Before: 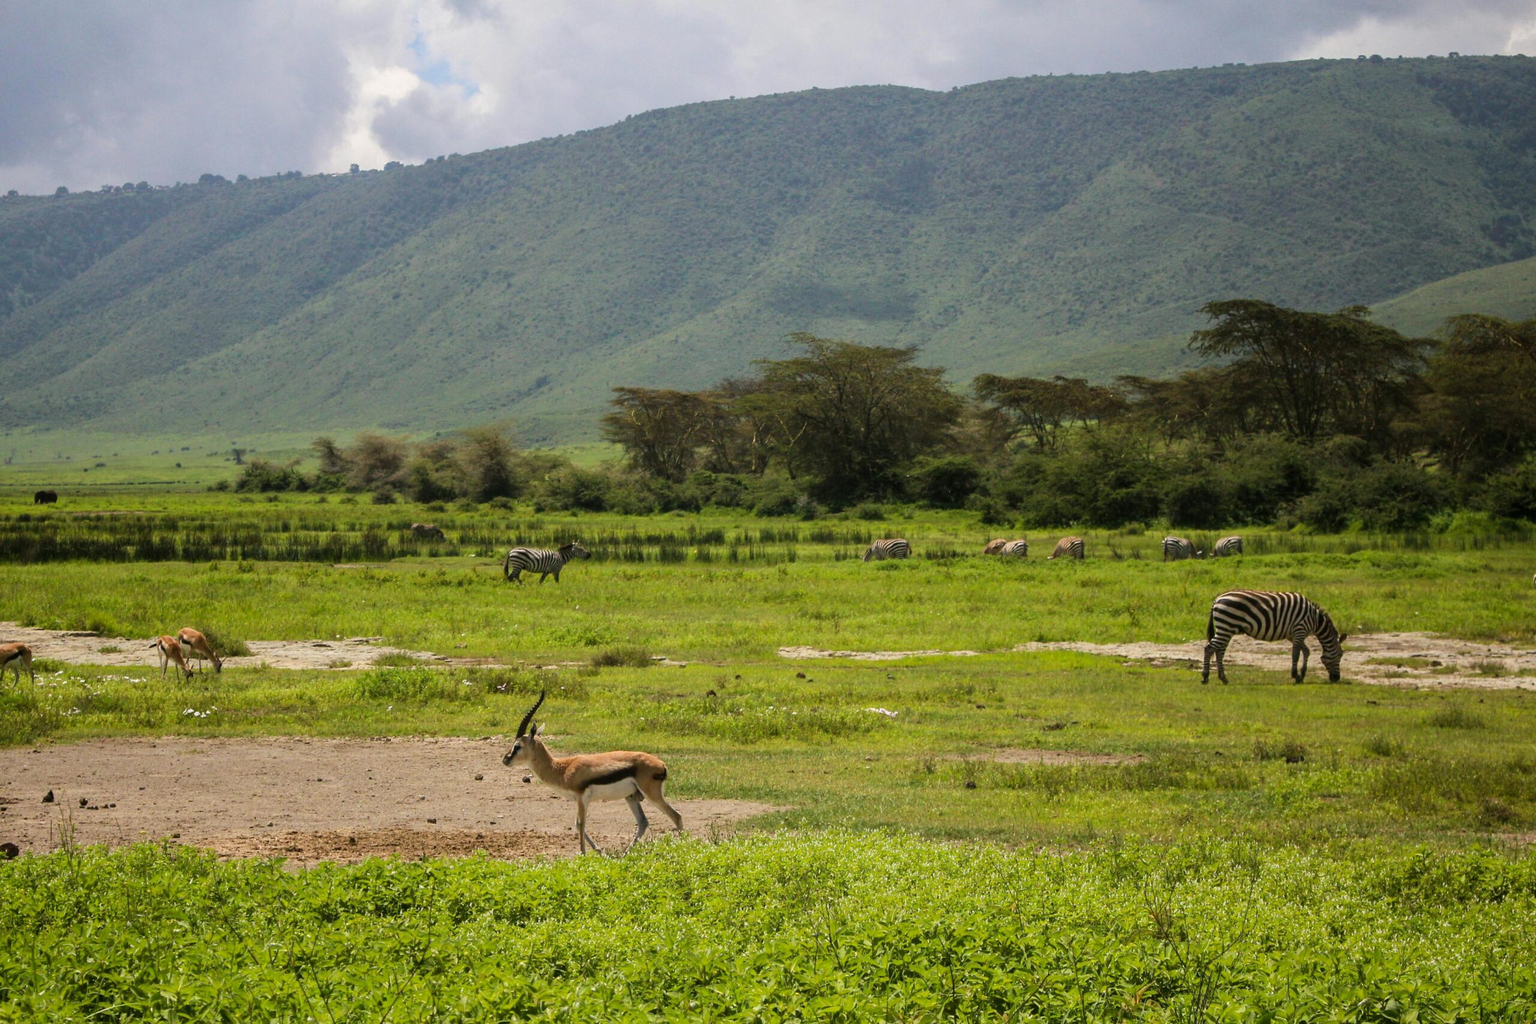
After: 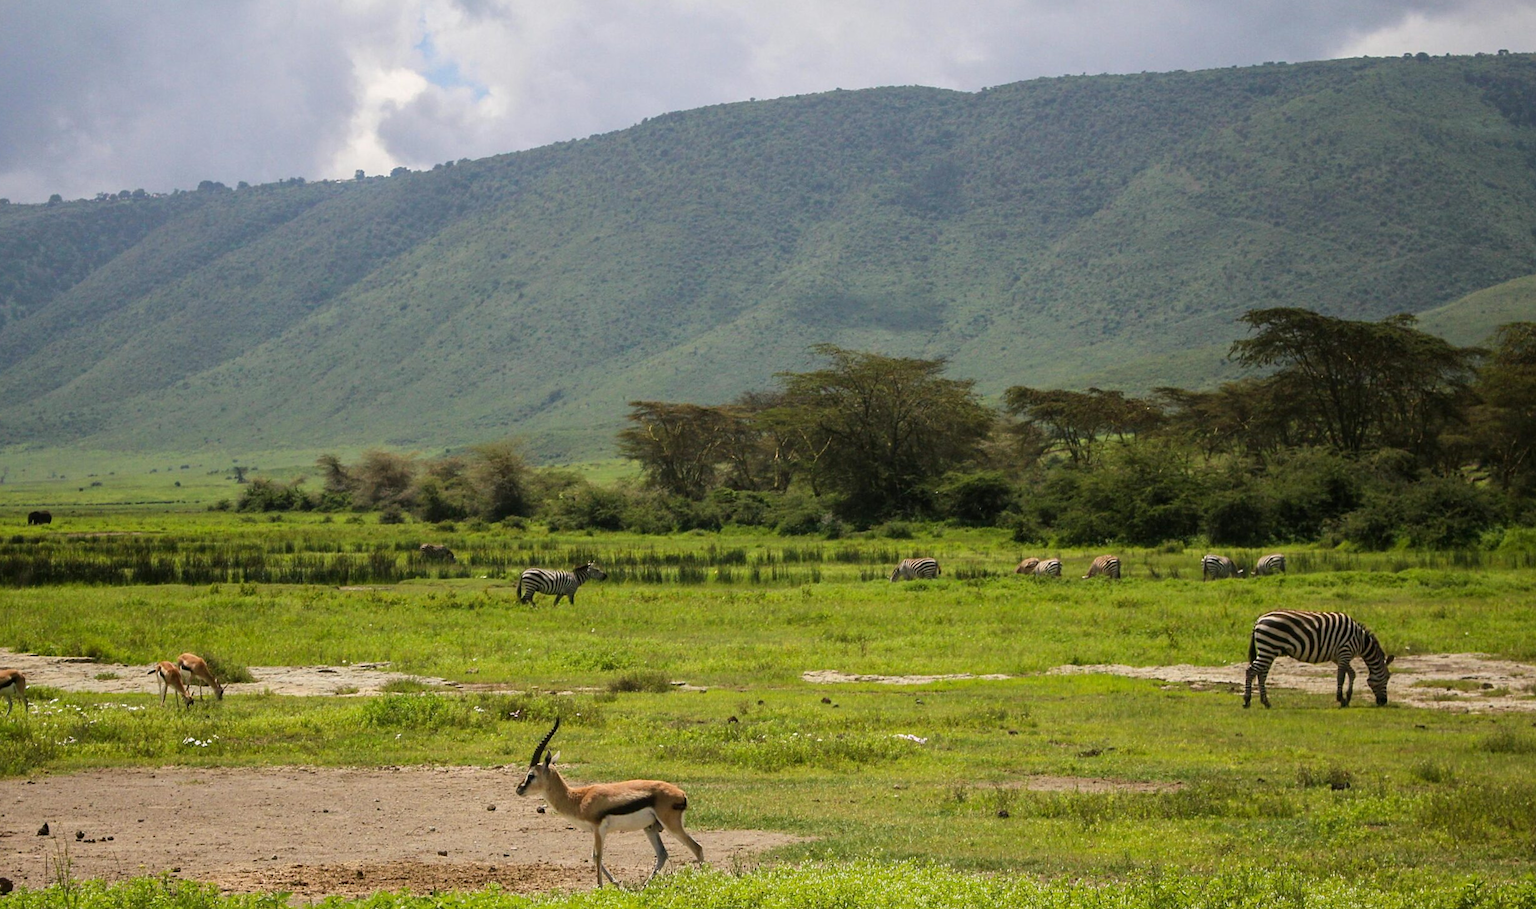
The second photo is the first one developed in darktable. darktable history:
crop and rotate: angle 0.2°, left 0.275%, right 3.127%, bottom 14.18%
sharpen: amount 0.2
tone equalizer: on, module defaults
white balance: emerald 1
